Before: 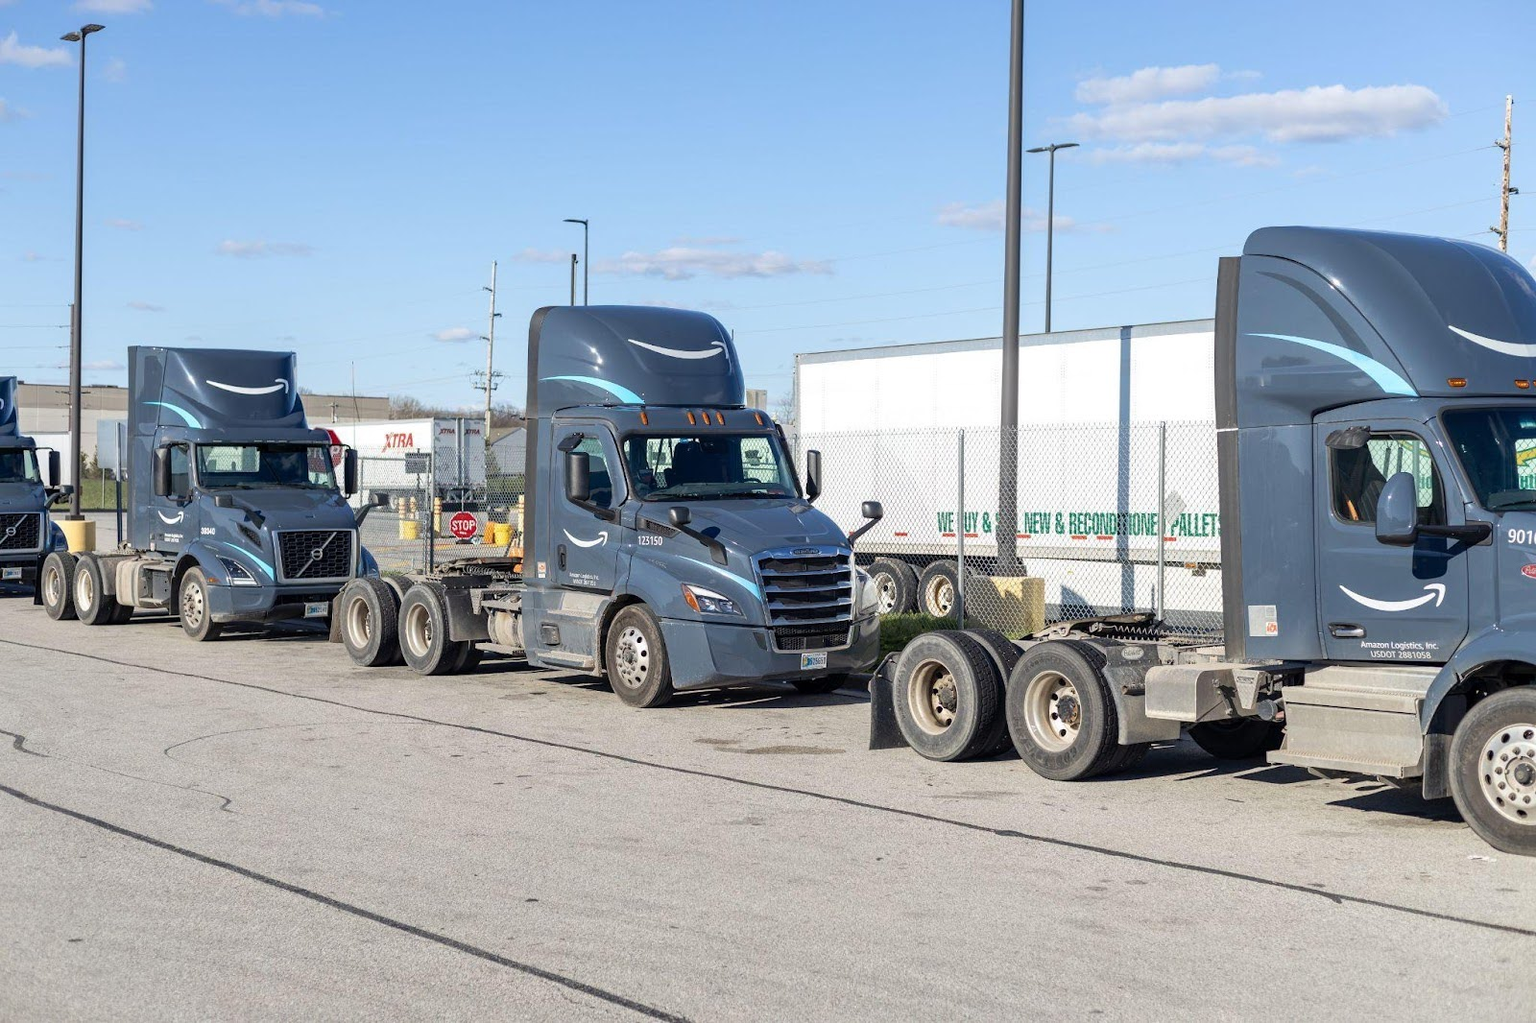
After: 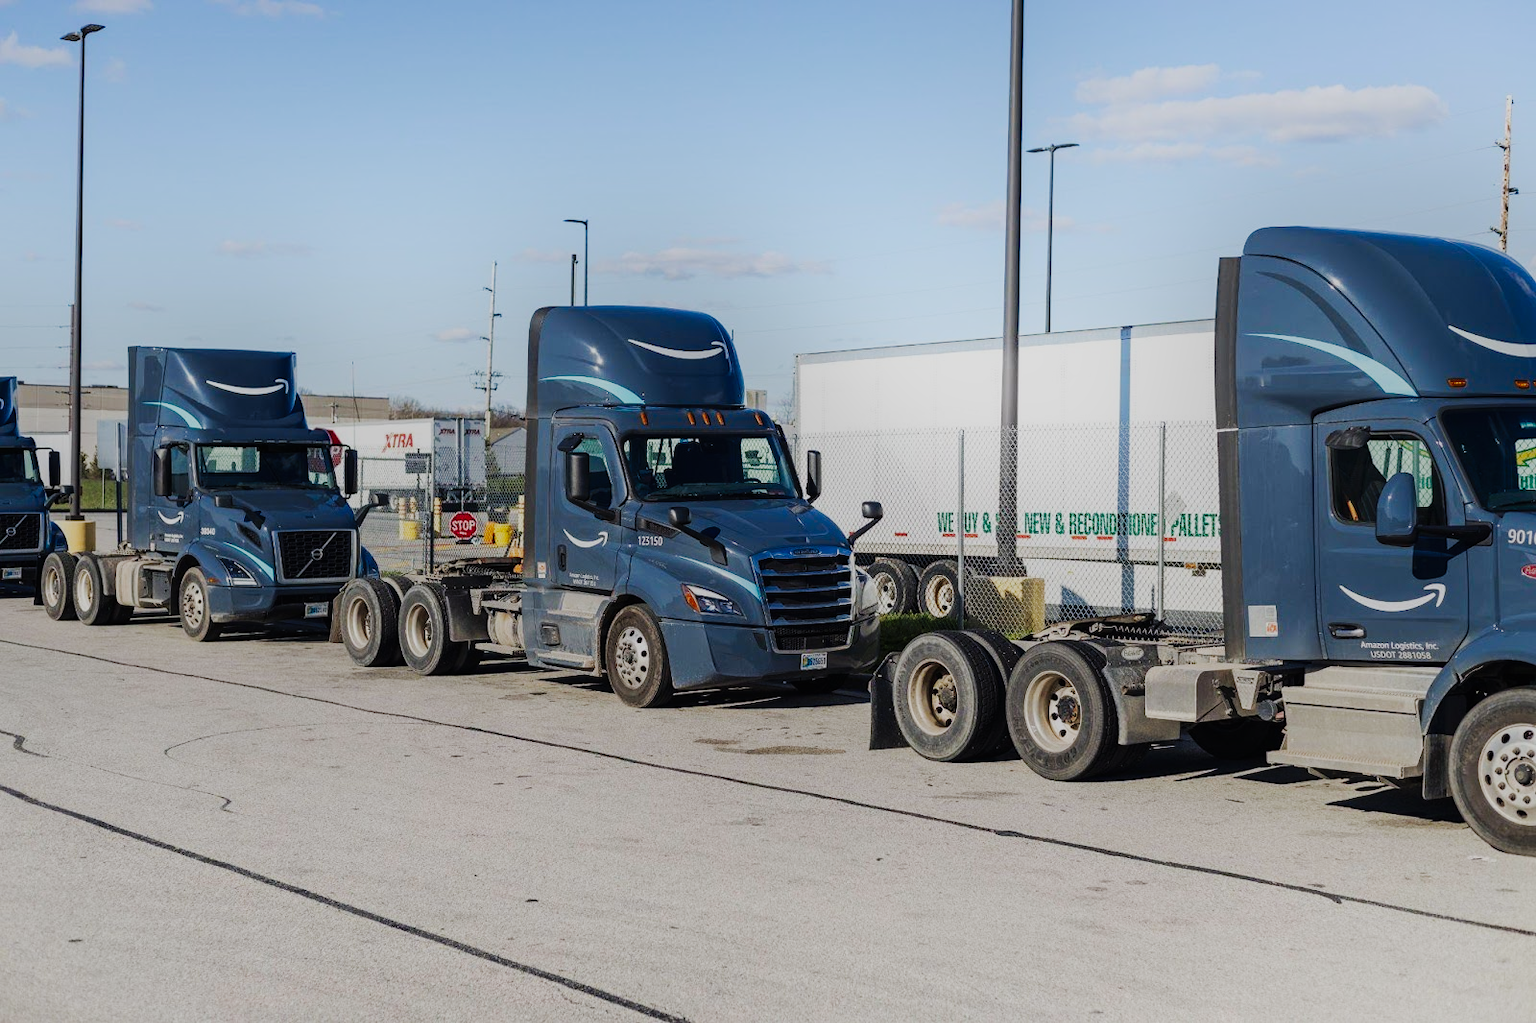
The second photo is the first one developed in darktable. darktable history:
contrast brightness saturation: contrast -0.02, brightness -0.01, saturation 0.03
tone curve: curves: ch0 [(0, 0) (0.003, 0.002) (0.011, 0.009) (0.025, 0.018) (0.044, 0.03) (0.069, 0.043) (0.1, 0.057) (0.136, 0.079) (0.177, 0.125) (0.224, 0.178) (0.277, 0.255) (0.335, 0.341) (0.399, 0.443) (0.468, 0.553) (0.543, 0.644) (0.623, 0.718) (0.709, 0.779) (0.801, 0.849) (0.898, 0.929) (1, 1)], preserve colors none
shadows and highlights: shadows -54.3, highlights 86.09, soften with gaussian
exposure: exposure -1 EV, compensate highlight preservation false
